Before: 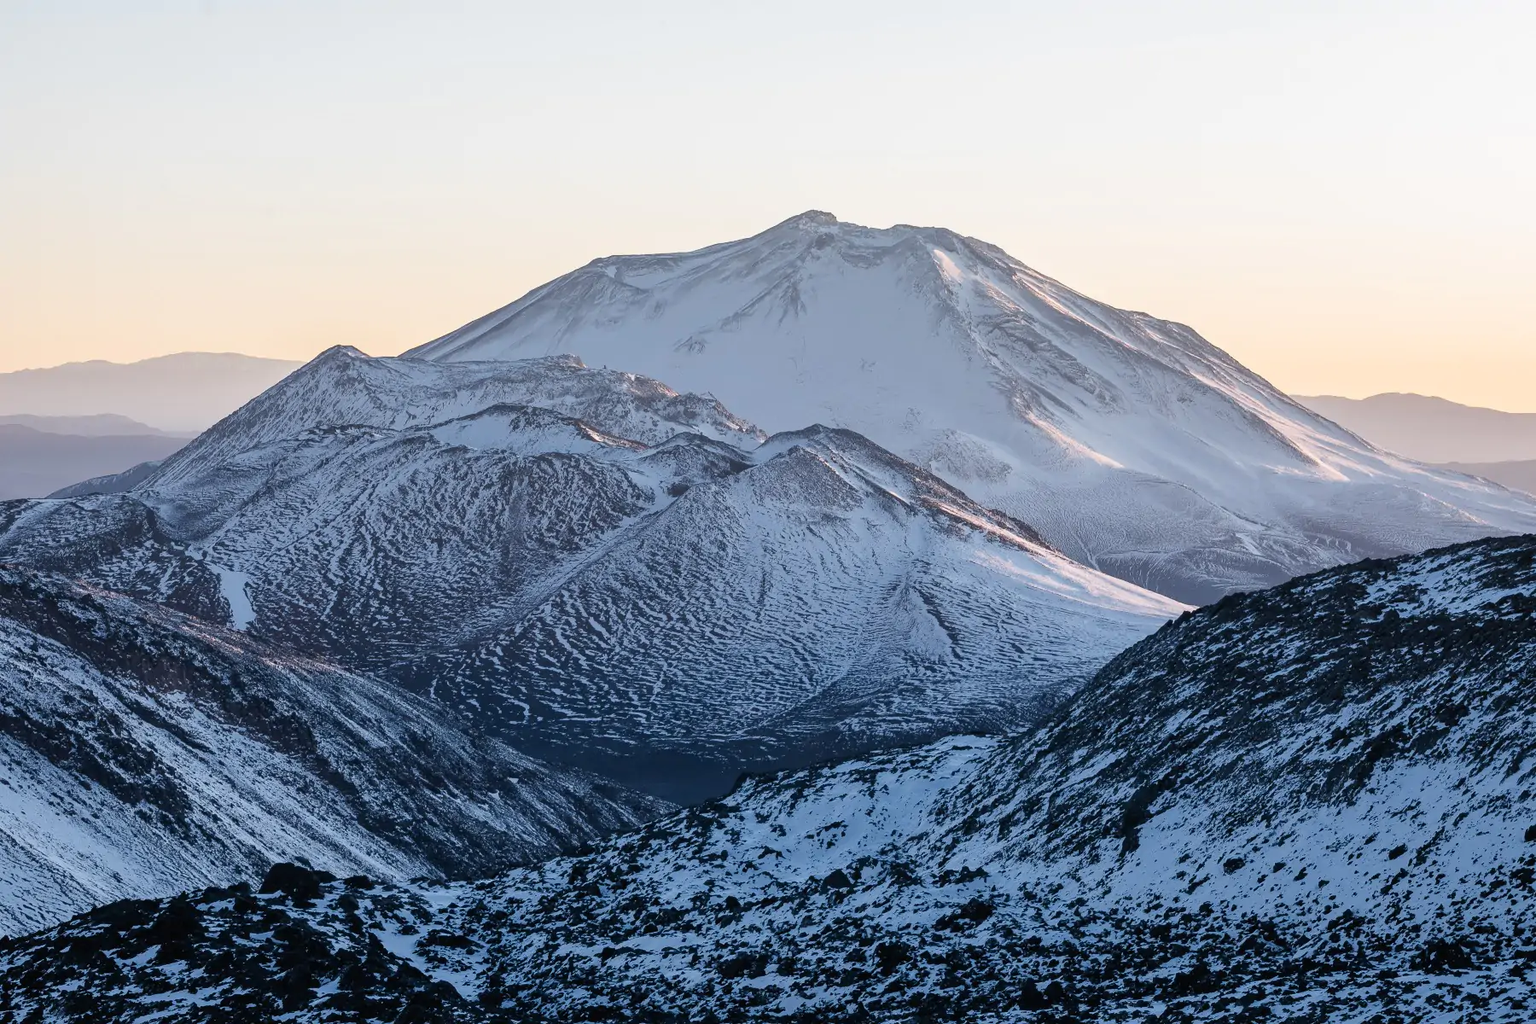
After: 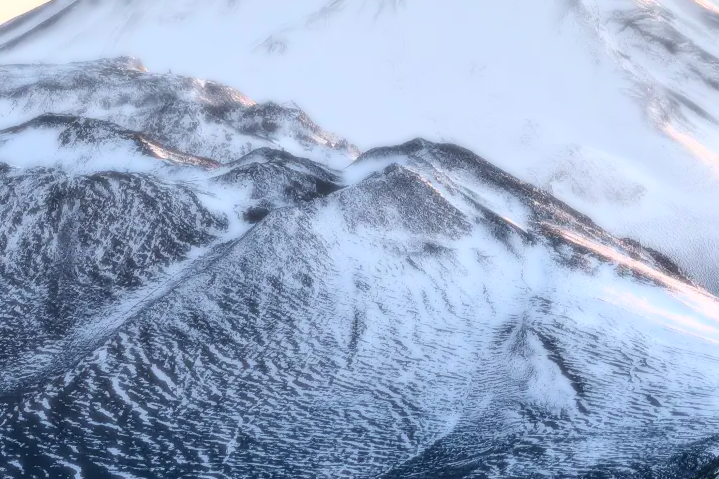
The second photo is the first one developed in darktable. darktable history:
bloom: size 0%, threshold 54.82%, strength 8.31%
crop: left 30%, top 30%, right 30%, bottom 30%
